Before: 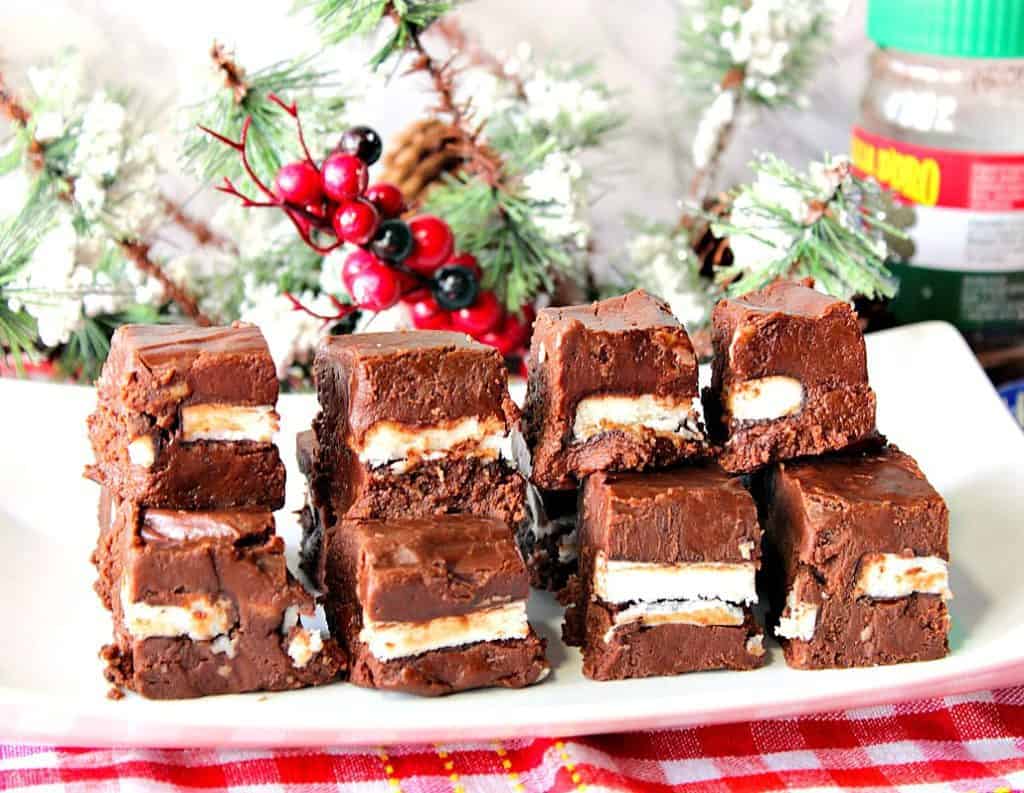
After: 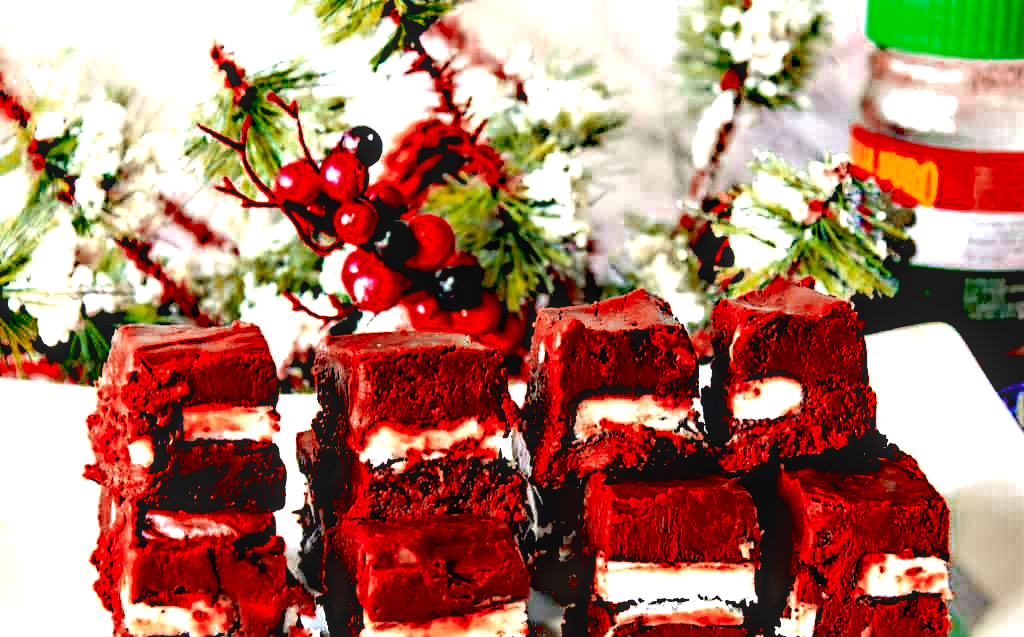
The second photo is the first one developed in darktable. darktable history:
exposure: black level correction 0.057, compensate highlight preservation false
crop: bottom 19.571%
local contrast: on, module defaults
color balance rgb: linear chroma grading › global chroma 0.853%, perceptual saturation grading › global saturation 19.55%, perceptual brilliance grading › global brilliance 2.655%, perceptual brilliance grading › highlights -2.652%, perceptual brilliance grading › shadows 2.889%, global vibrance 9.806%
tone equalizer: smoothing diameter 2.18%, edges refinement/feathering 22.18, mask exposure compensation -1.57 EV, filter diffusion 5
color zones: curves: ch0 [(0, 0.299) (0.25, 0.383) (0.456, 0.352) (0.736, 0.571)]; ch1 [(0, 0.63) (0.151, 0.568) (0.254, 0.416) (0.47, 0.558) (0.732, 0.37) (0.909, 0.492)]; ch2 [(0.004, 0.604) (0.158, 0.443) (0.257, 0.403) (0.761, 0.468)]
base curve: curves: ch0 [(0, 0) (0.595, 0.418) (1, 1)], fusion 1, preserve colors none
